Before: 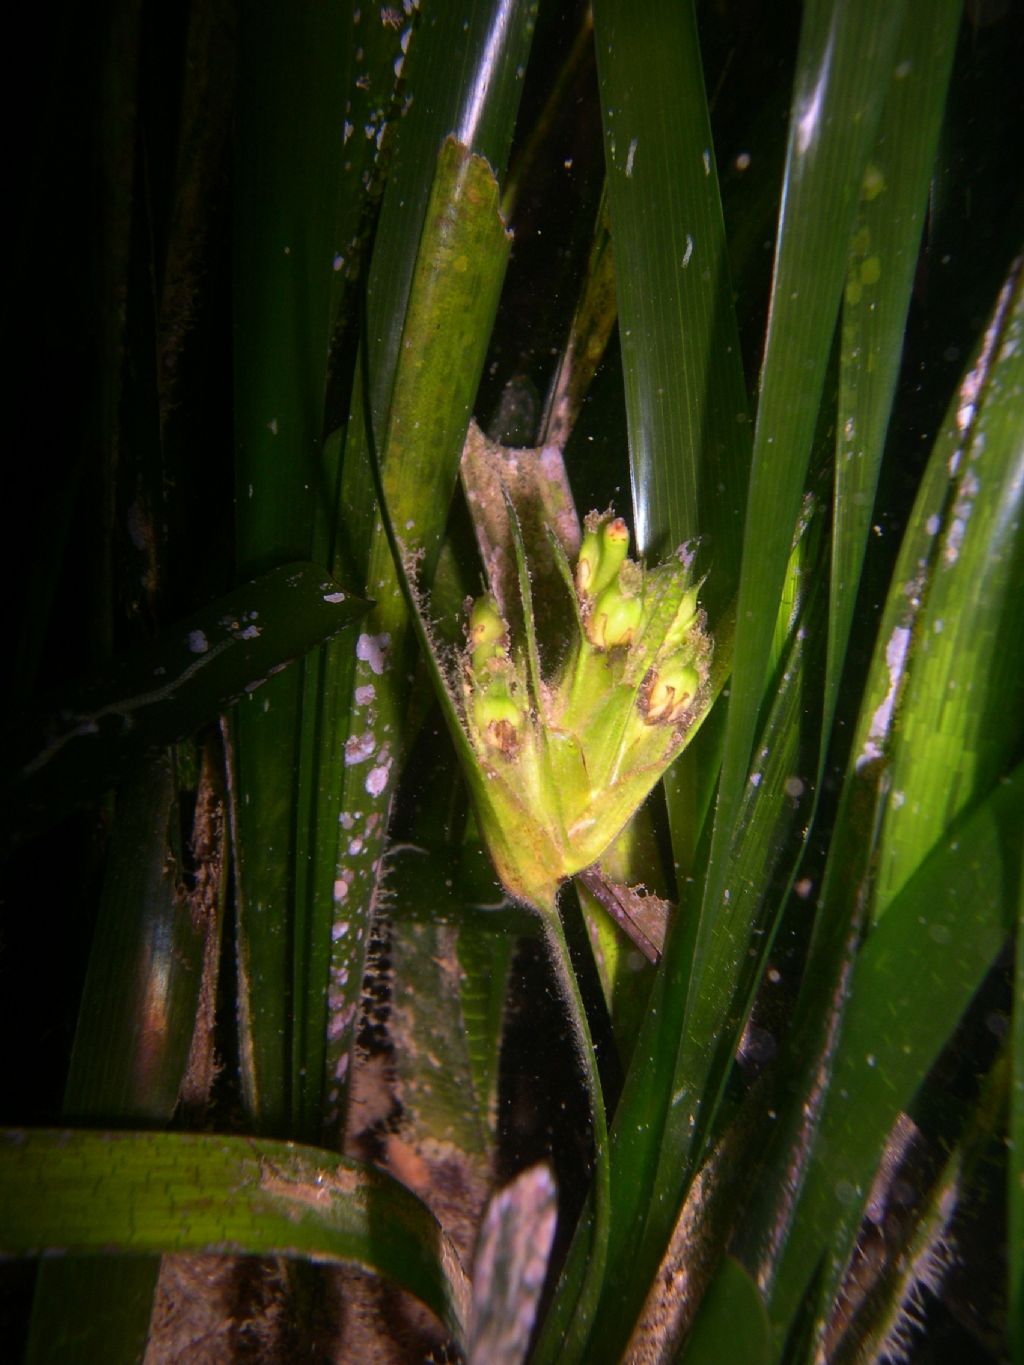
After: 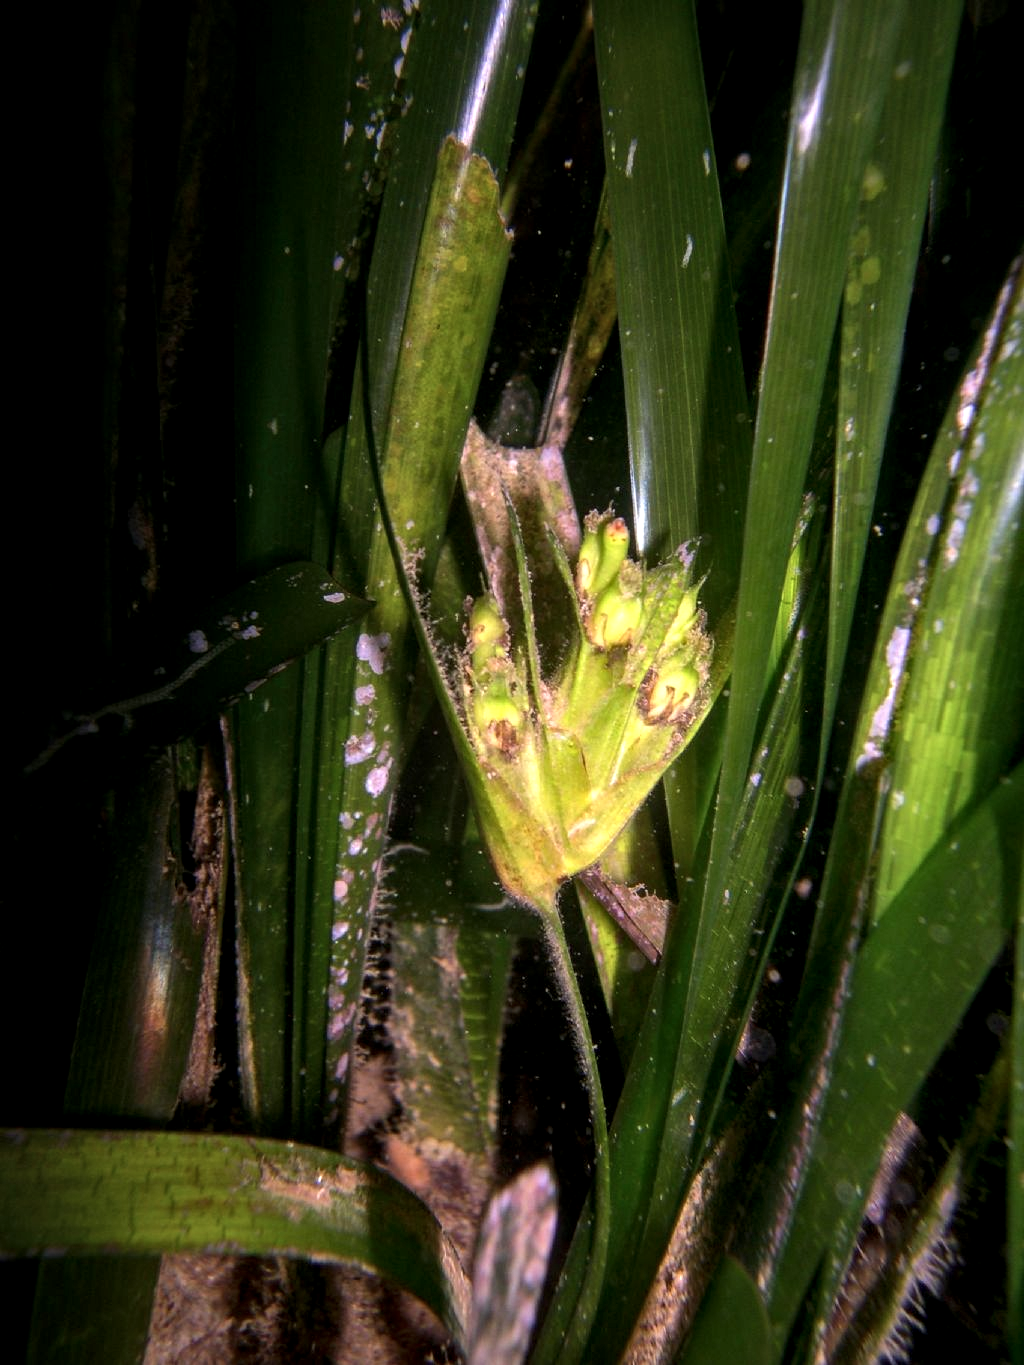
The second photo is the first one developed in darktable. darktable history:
local contrast: detail 150%
velvia: strength 6%
